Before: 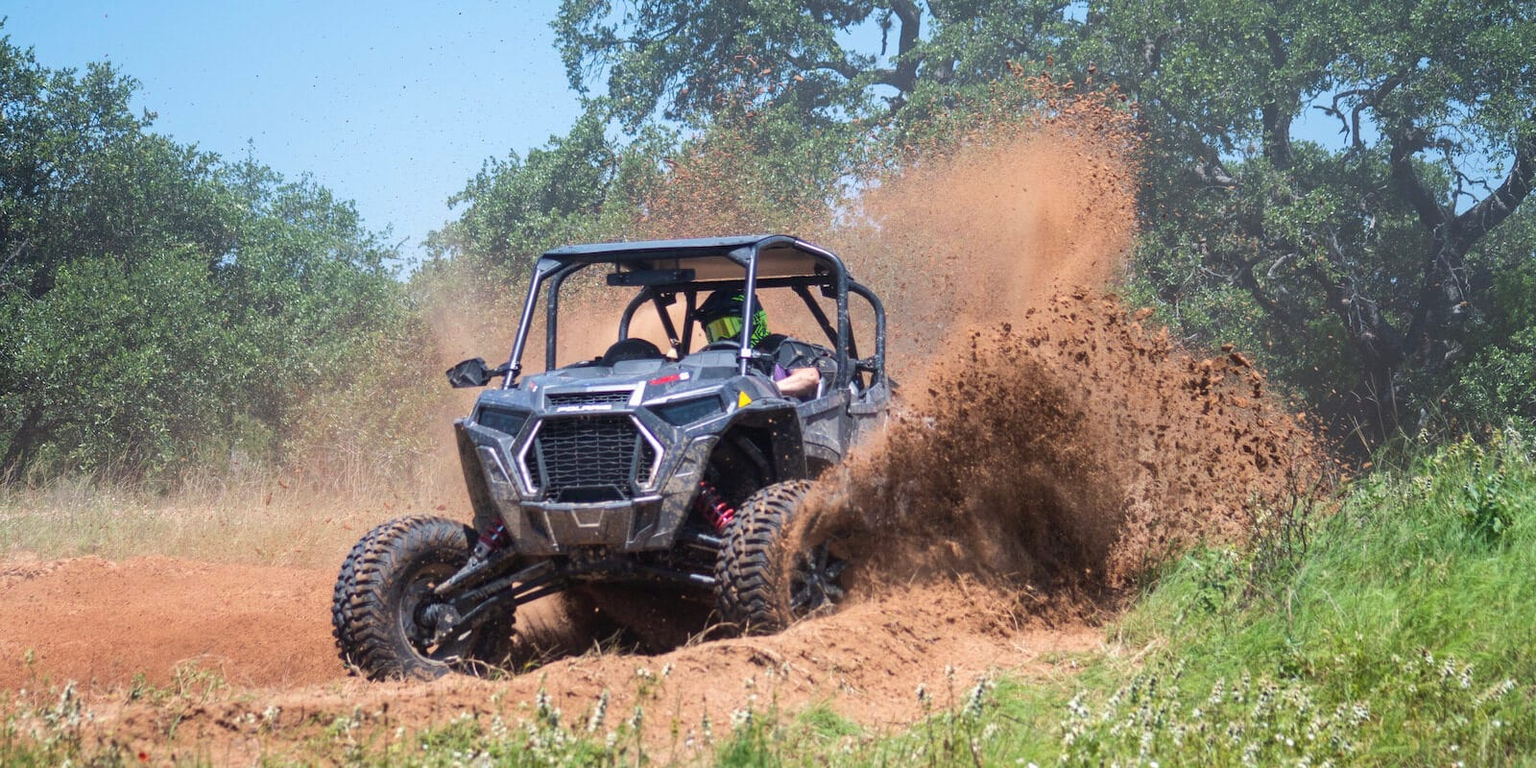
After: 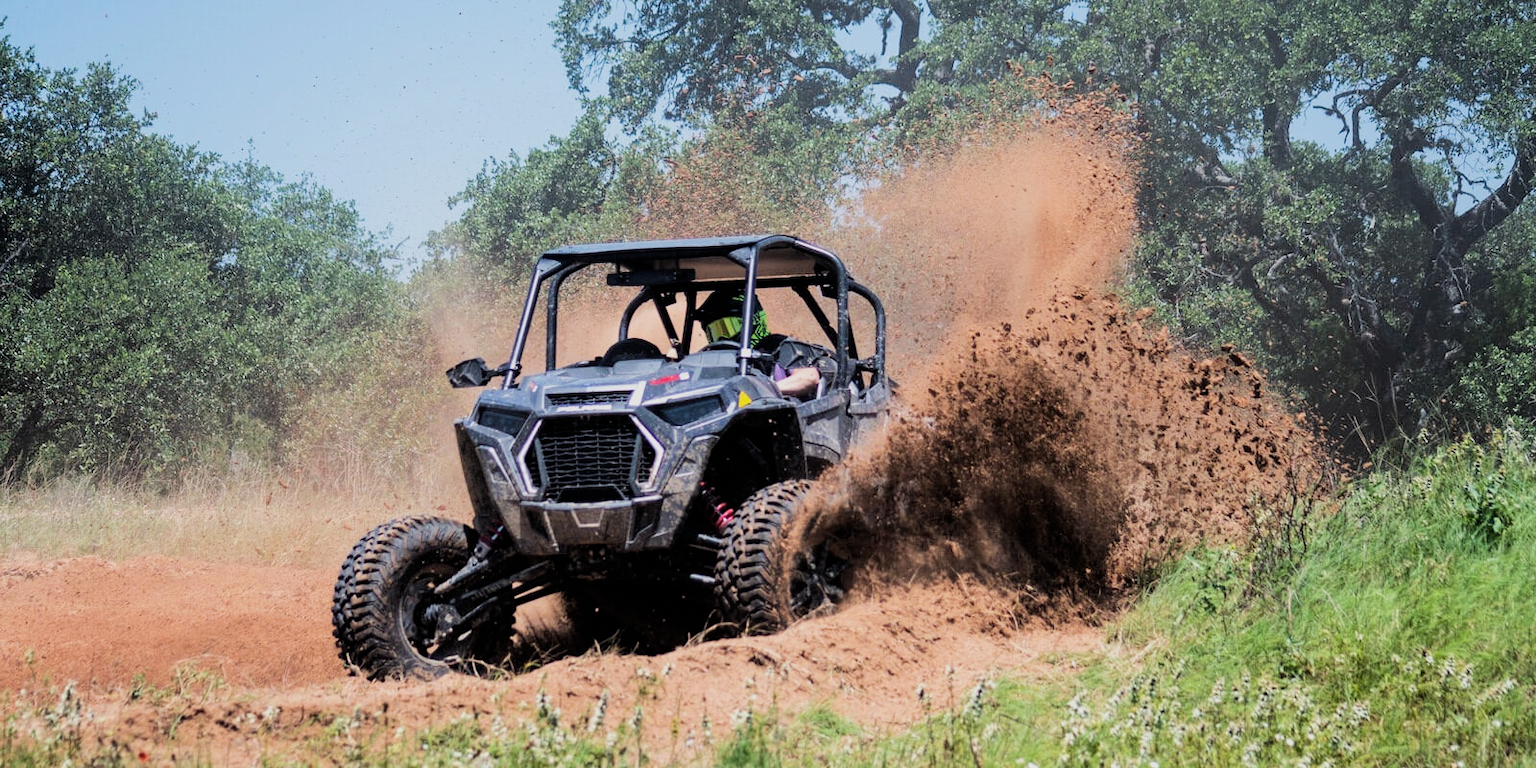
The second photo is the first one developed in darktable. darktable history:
filmic rgb: black relative exposure -5.05 EV, white relative exposure 3.98 EV, hardness 2.88, contrast 1.3, highlights saturation mix -29.78%
